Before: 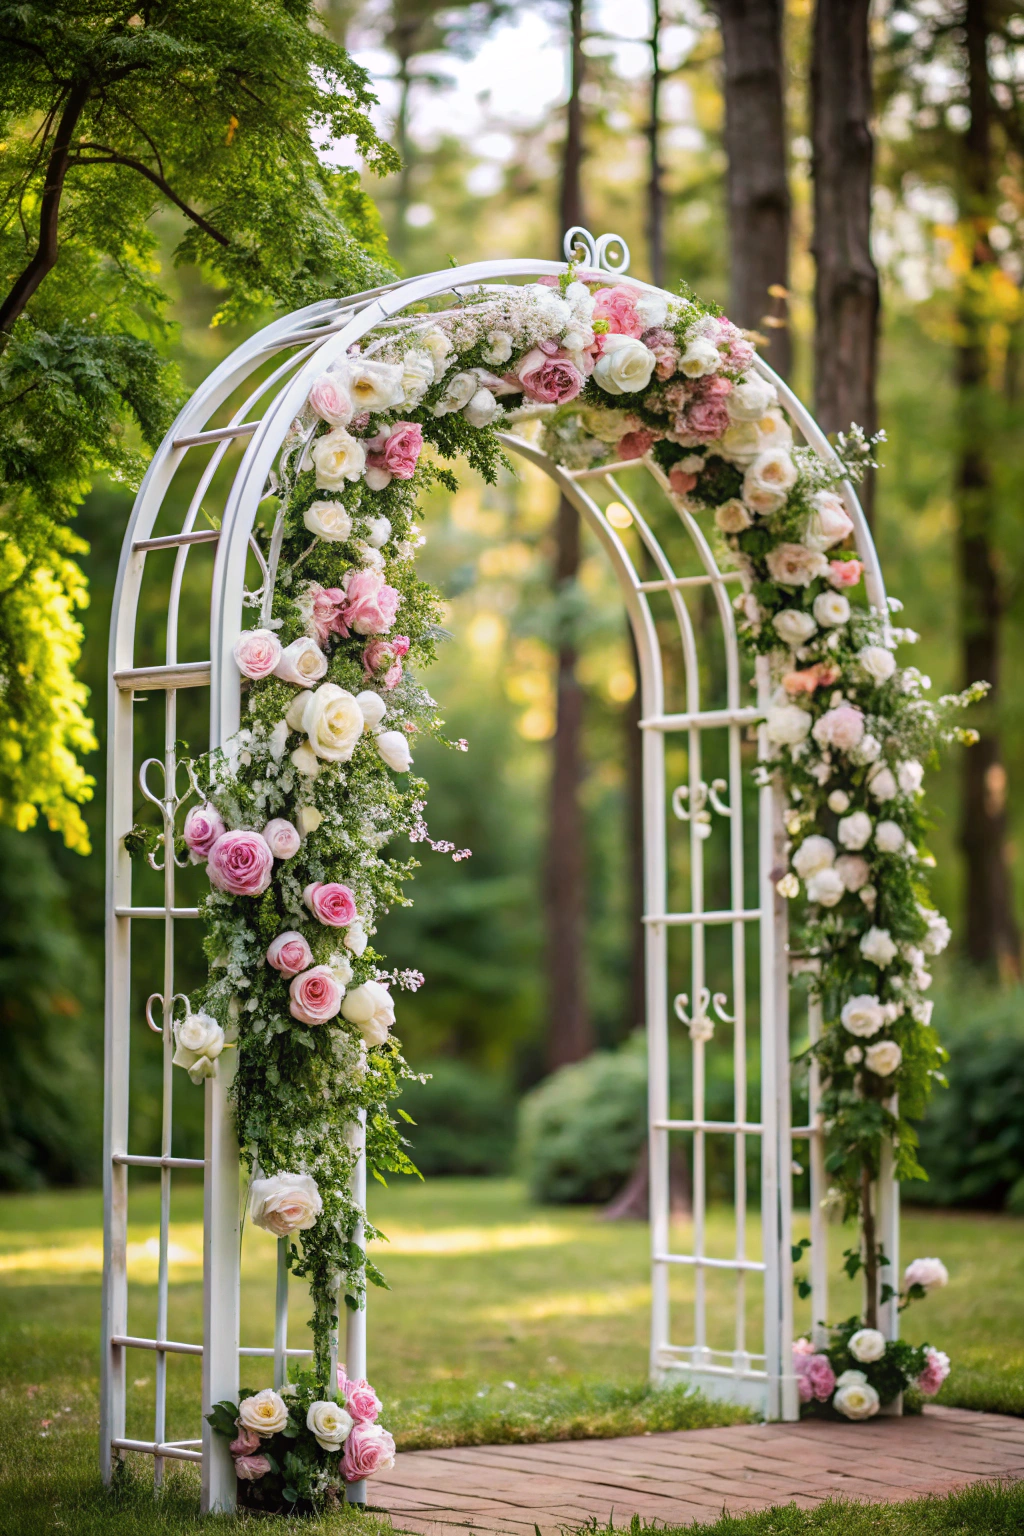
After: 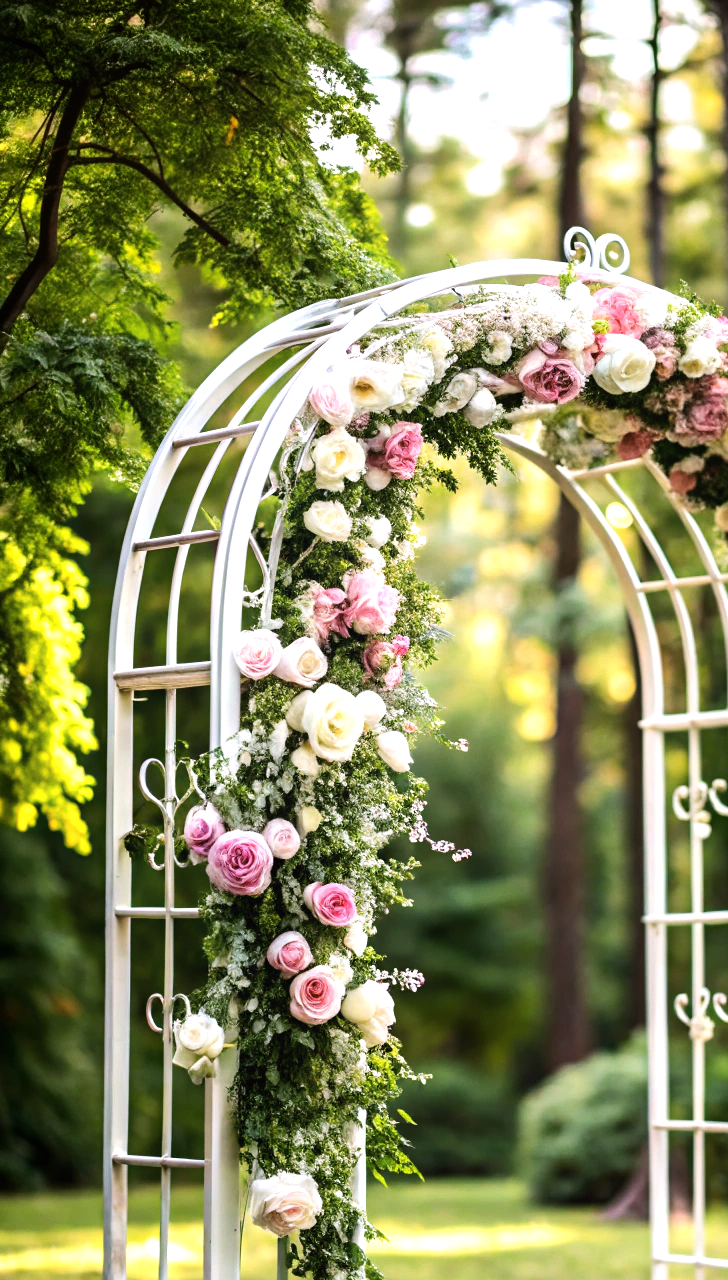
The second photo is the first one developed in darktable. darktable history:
crop: right 28.885%, bottom 16.626%
tone equalizer: -8 EV -0.75 EV, -7 EV -0.7 EV, -6 EV -0.6 EV, -5 EV -0.4 EV, -3 EV 0.4 EV, -2 EV 0.6 EV, -1 EV 0.7 EV, +0 EV 0.75 EV, edges refinement/feathering 500, mask exposure compensation -1.57 EV, preserve details no
